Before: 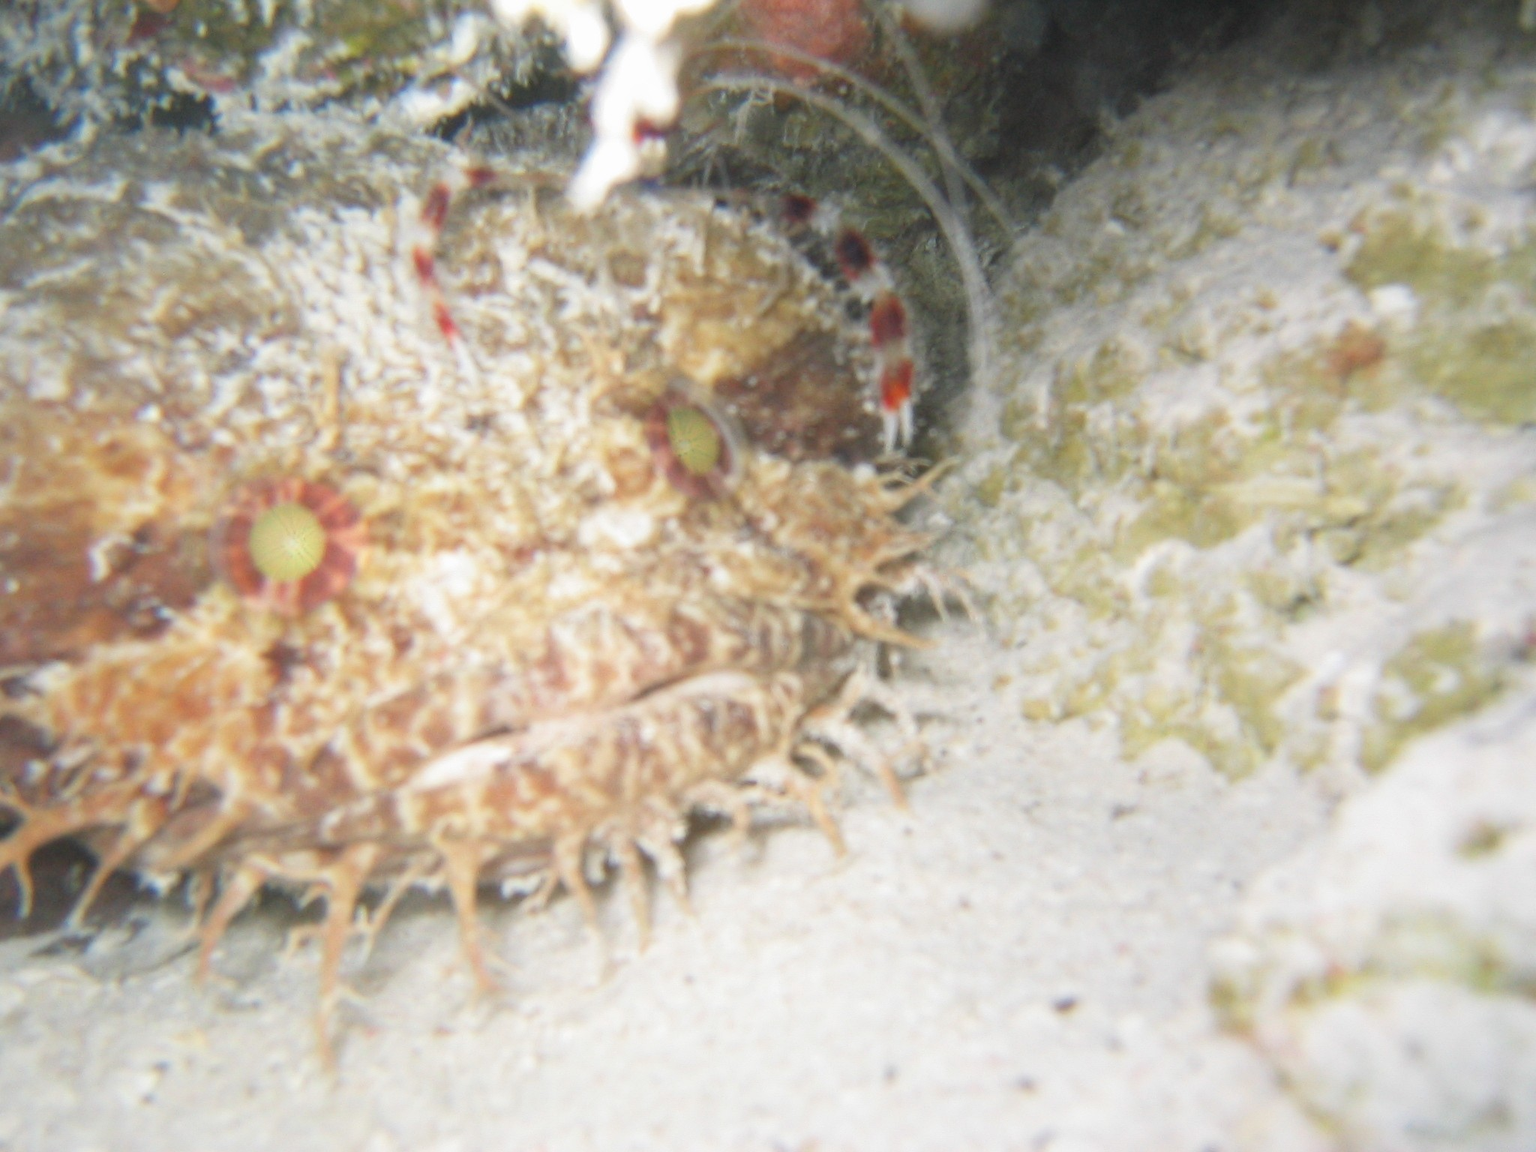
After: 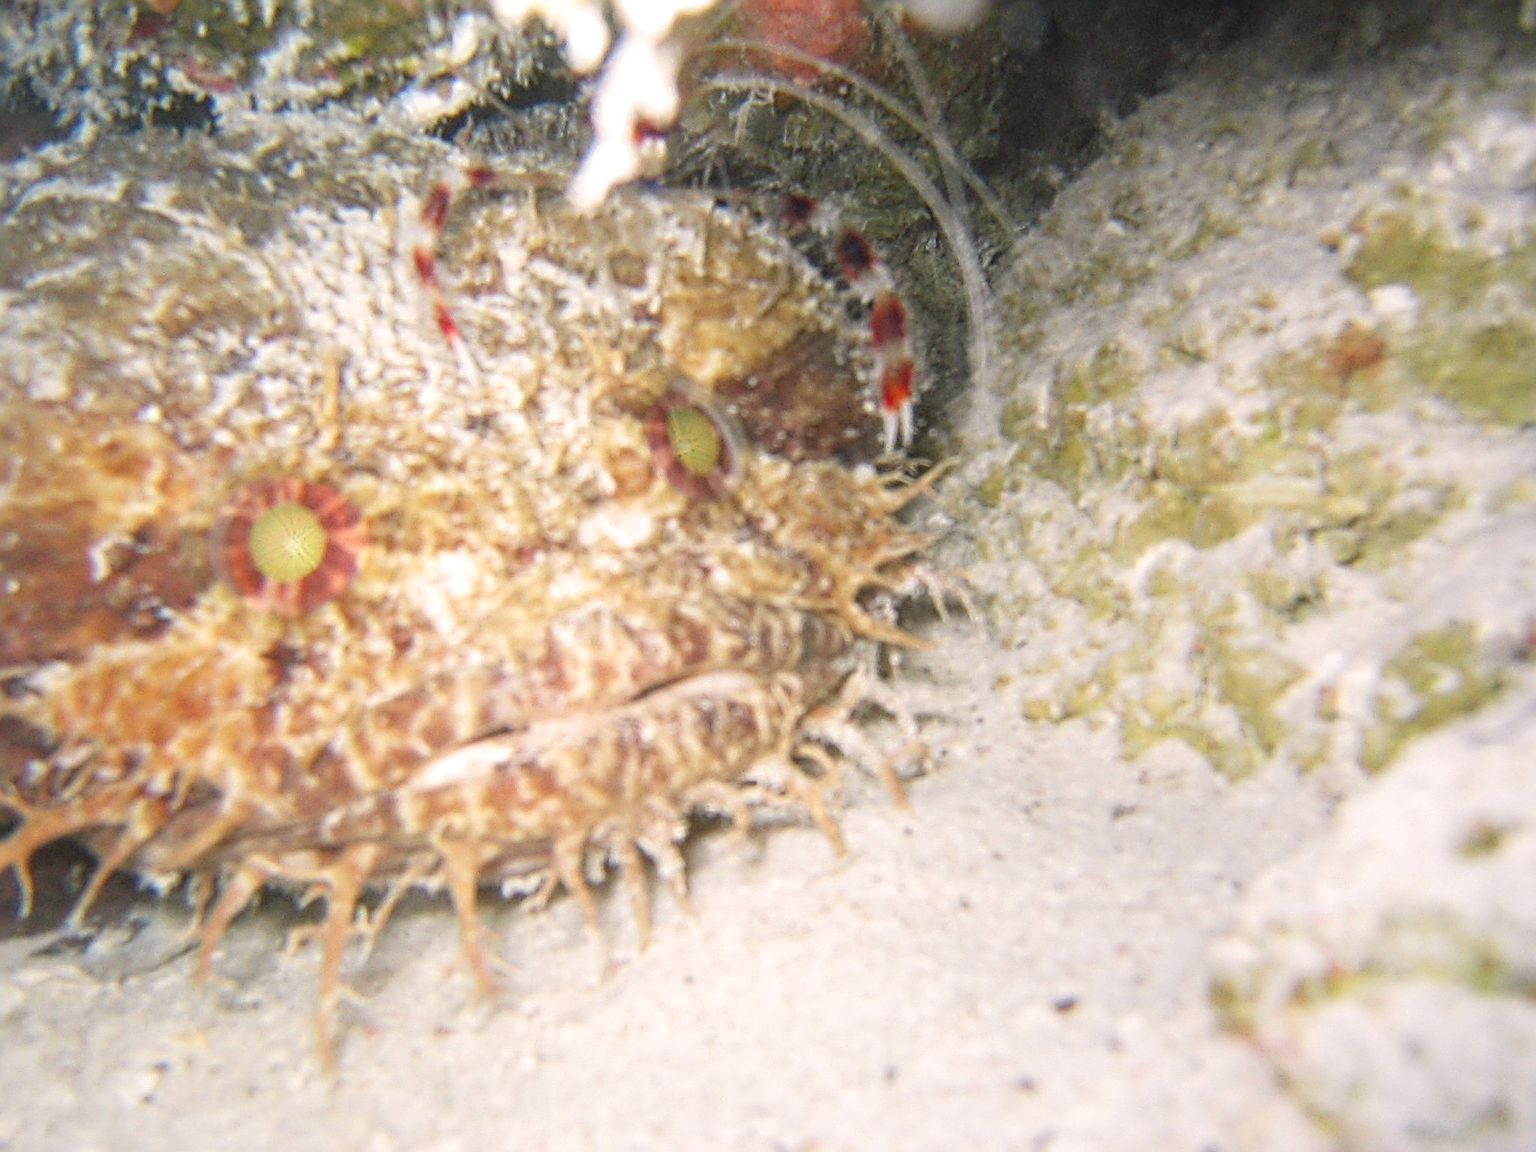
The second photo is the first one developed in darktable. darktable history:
exposure: compensate highlight preservation false
color correction: highlights a* 3.43, highlights b* 1.83, saturation 1.18
sharpen: radius 3.714, amount 0.946
local contrast: on, module defaults
